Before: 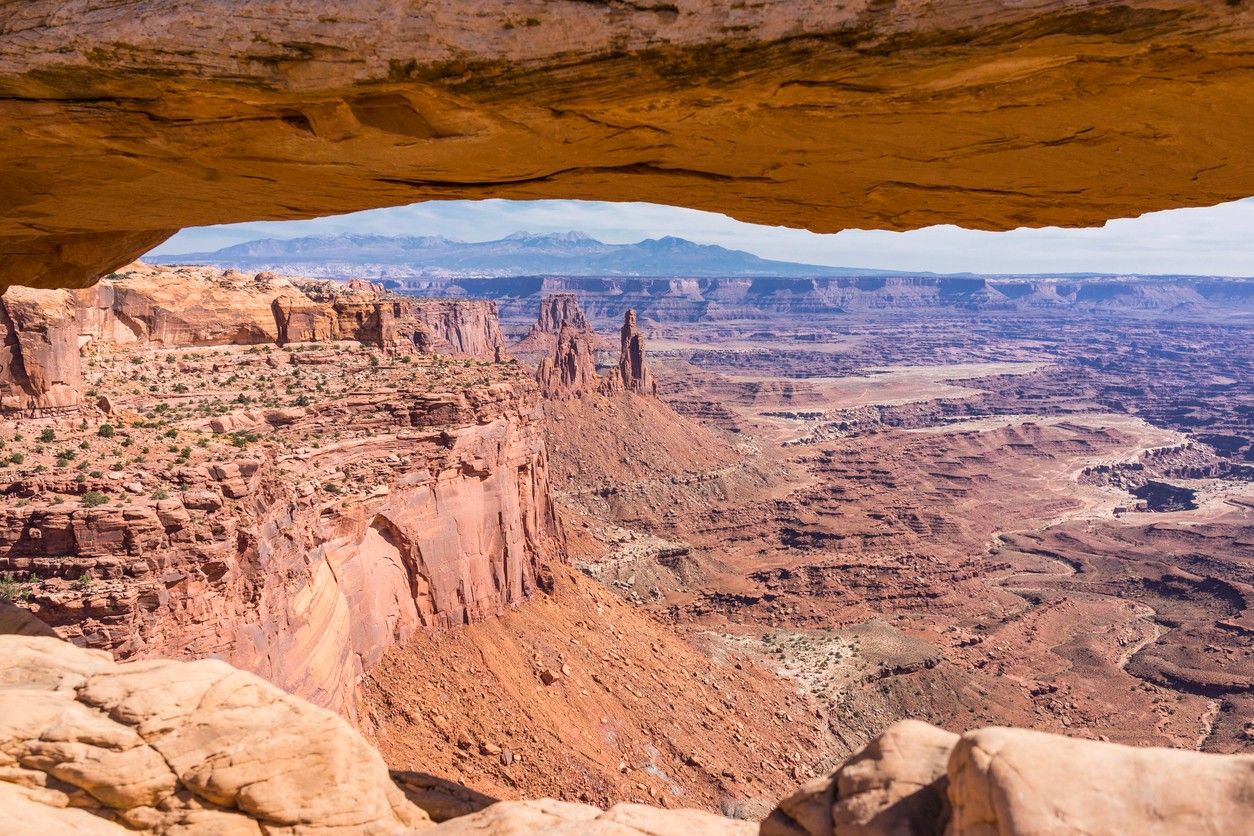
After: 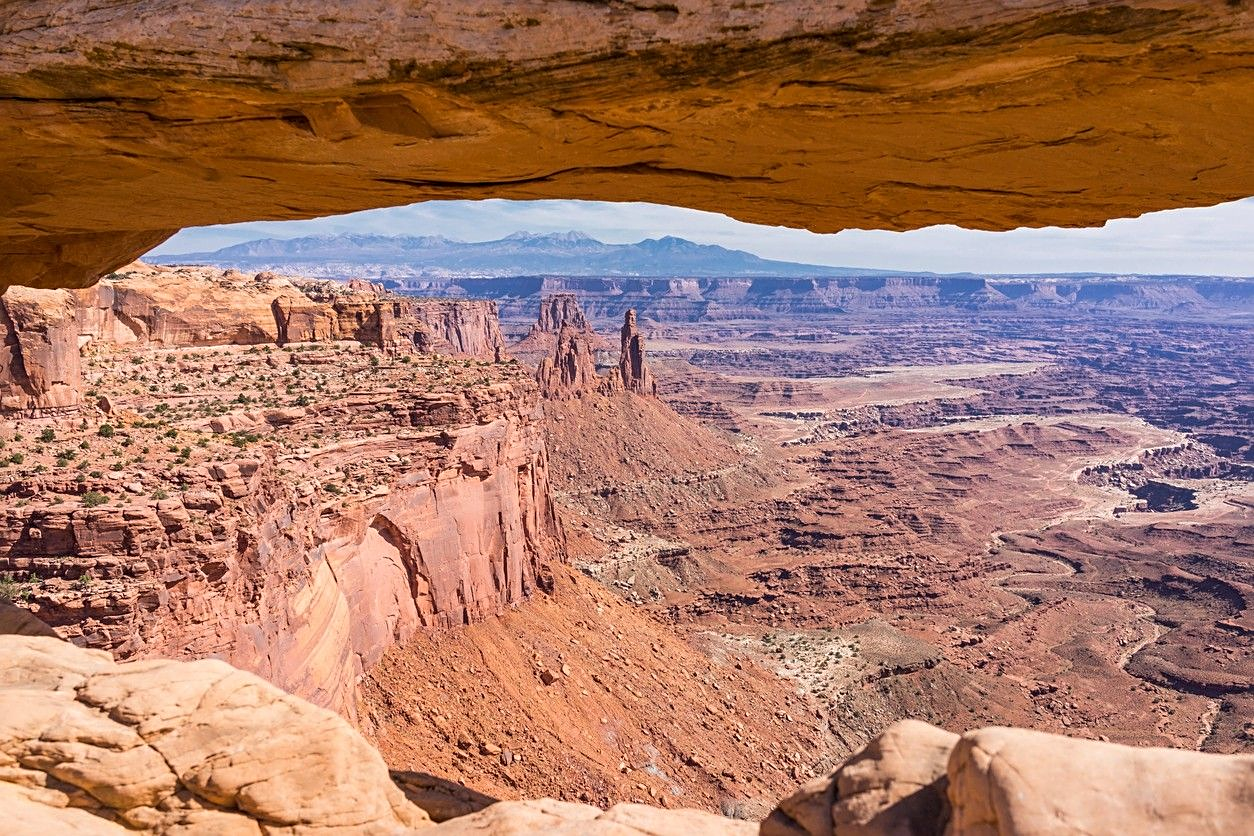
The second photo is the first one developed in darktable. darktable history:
sharpen: radius 2.489, amount 0.33
